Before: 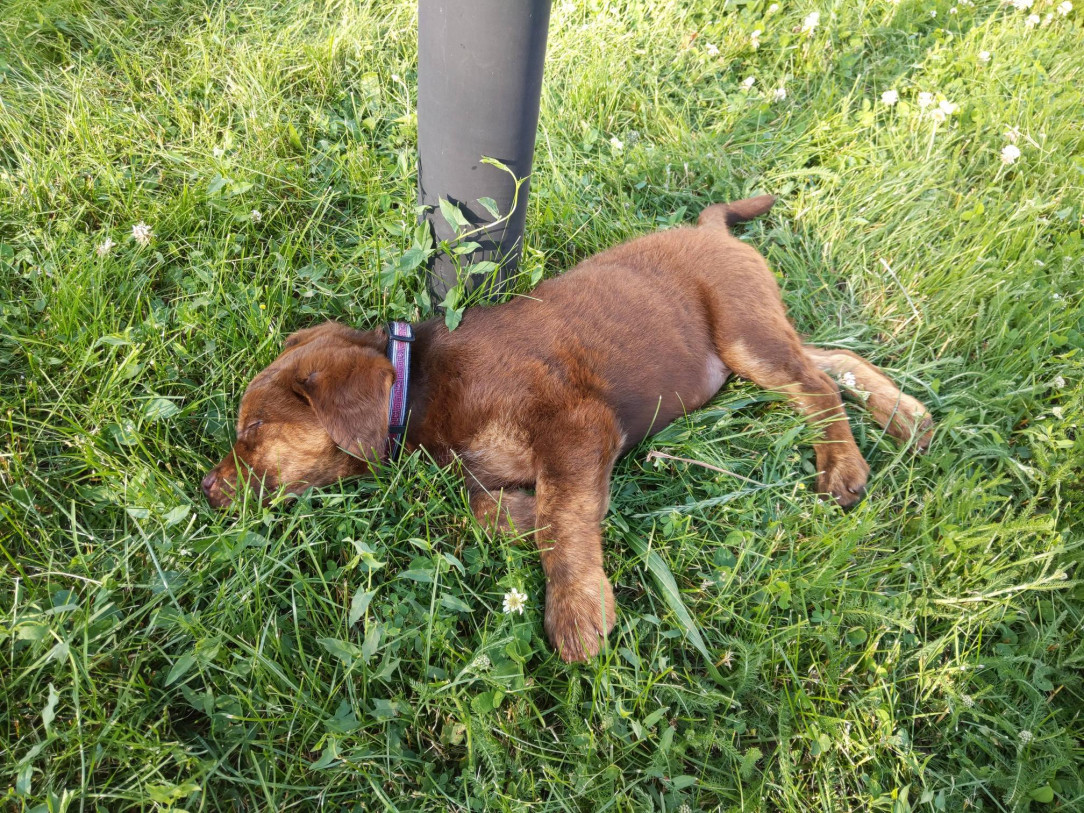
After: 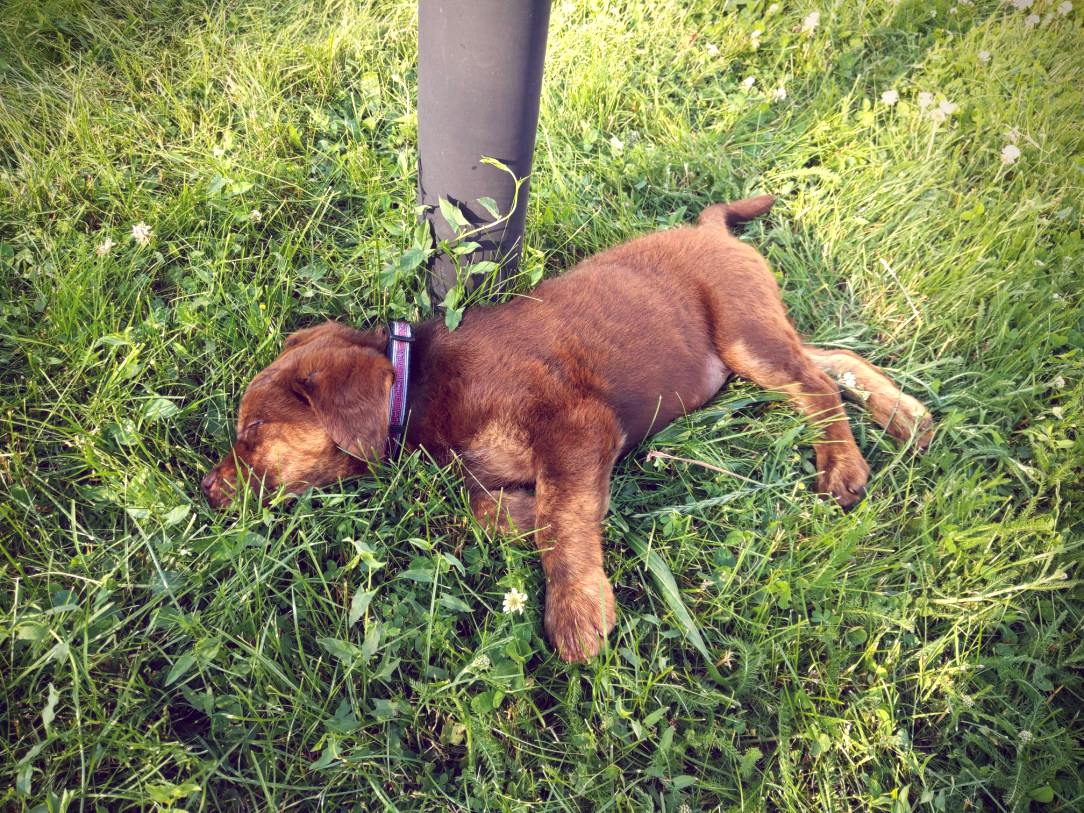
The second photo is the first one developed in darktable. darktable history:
color balance: lift [1.001, 0.997, 0.99, 1.01], gamma [1.007, 1, 0.975, 1.025], gain [1, 1.065, 1.052, 0.935], contrast 13.25%
vignetting: brightness -0.629, saturation -0.007, center (-0.028, 0.239)
